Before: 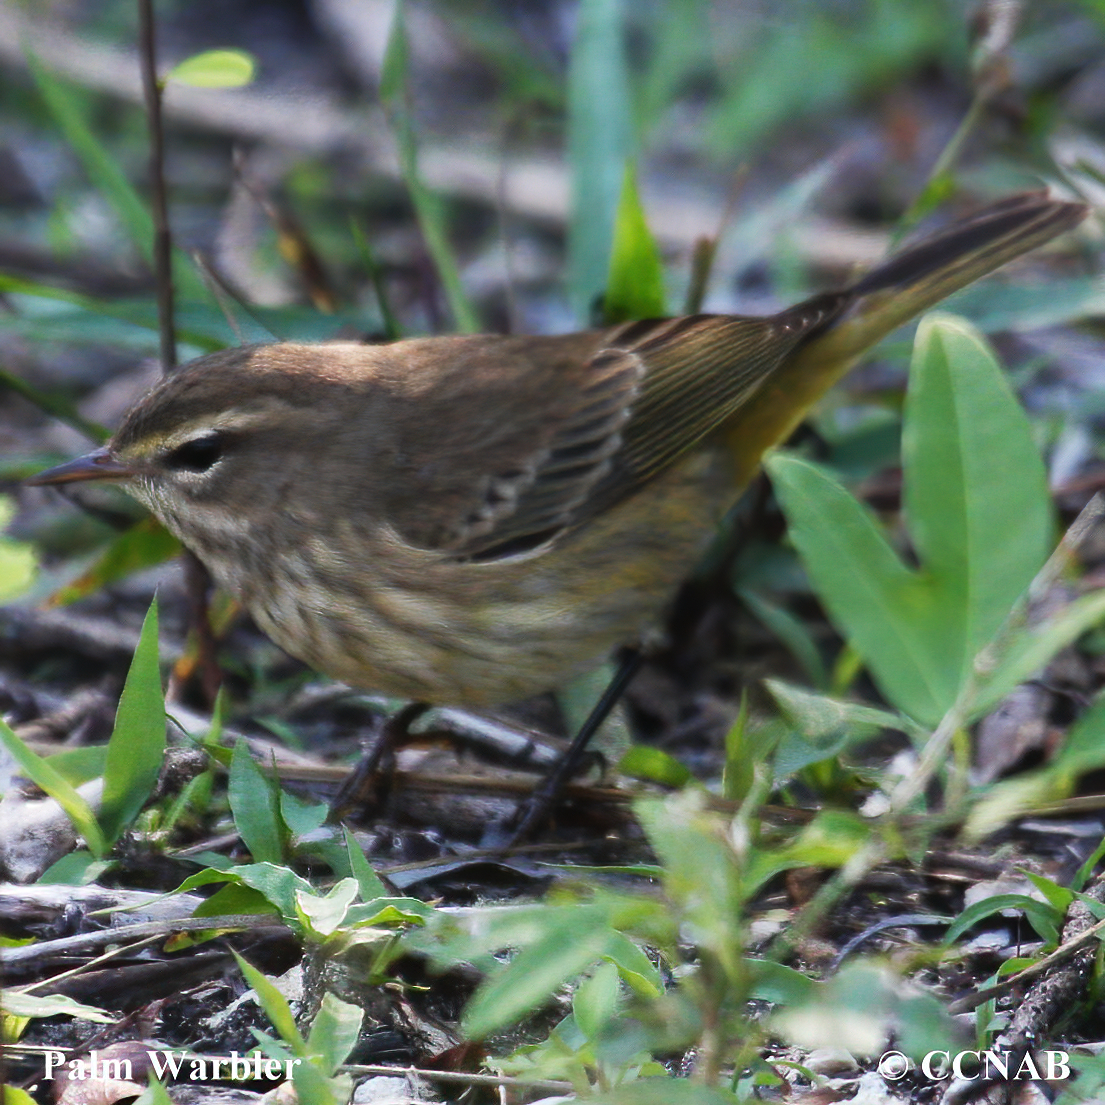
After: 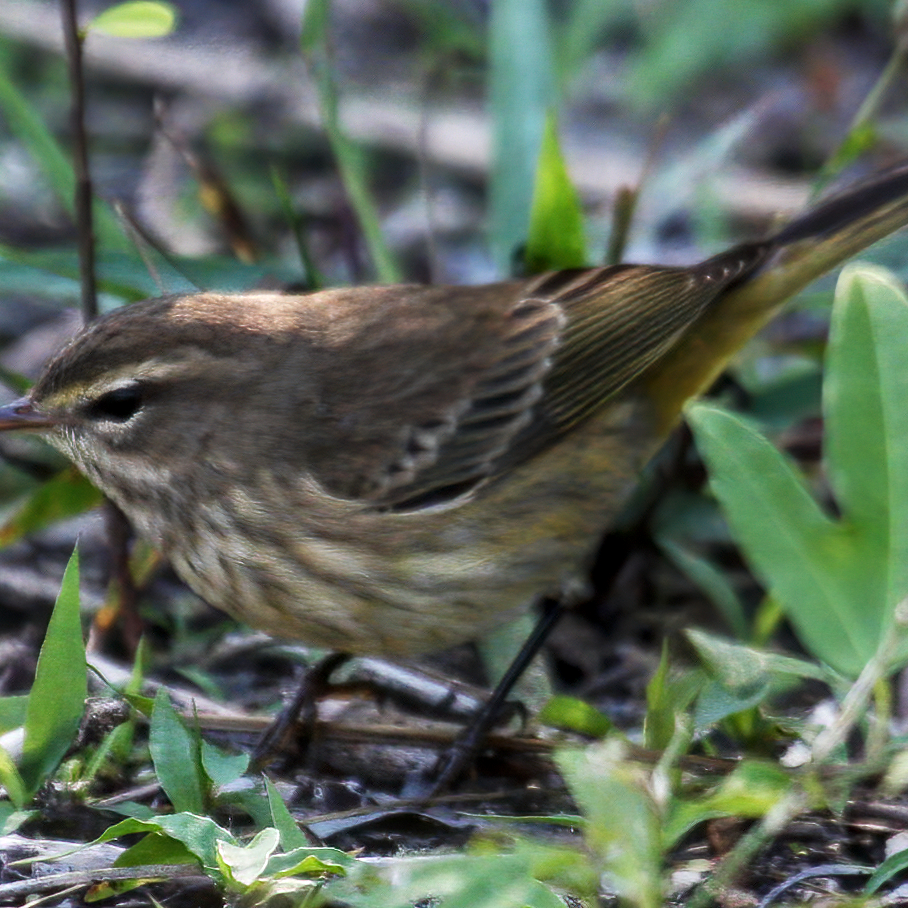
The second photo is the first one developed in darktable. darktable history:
crop and rotate: left 7.196%, top 4.574%, right 10.605%, bottom 13.178%
local contrast: detail 130%
